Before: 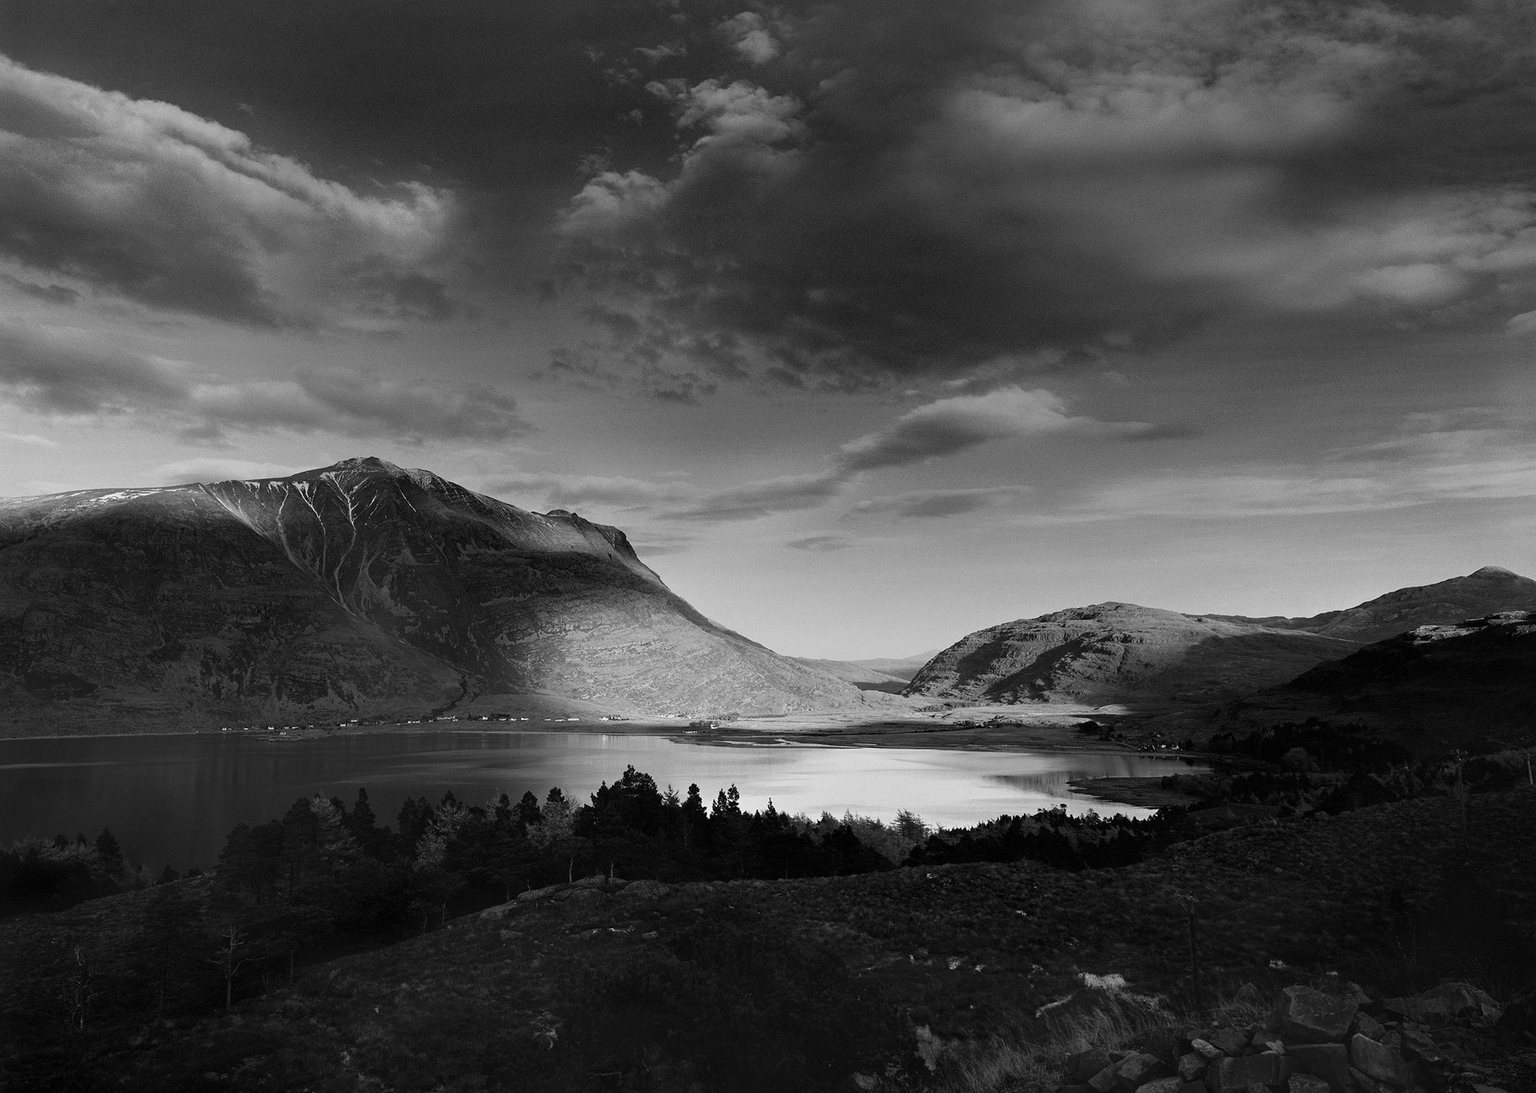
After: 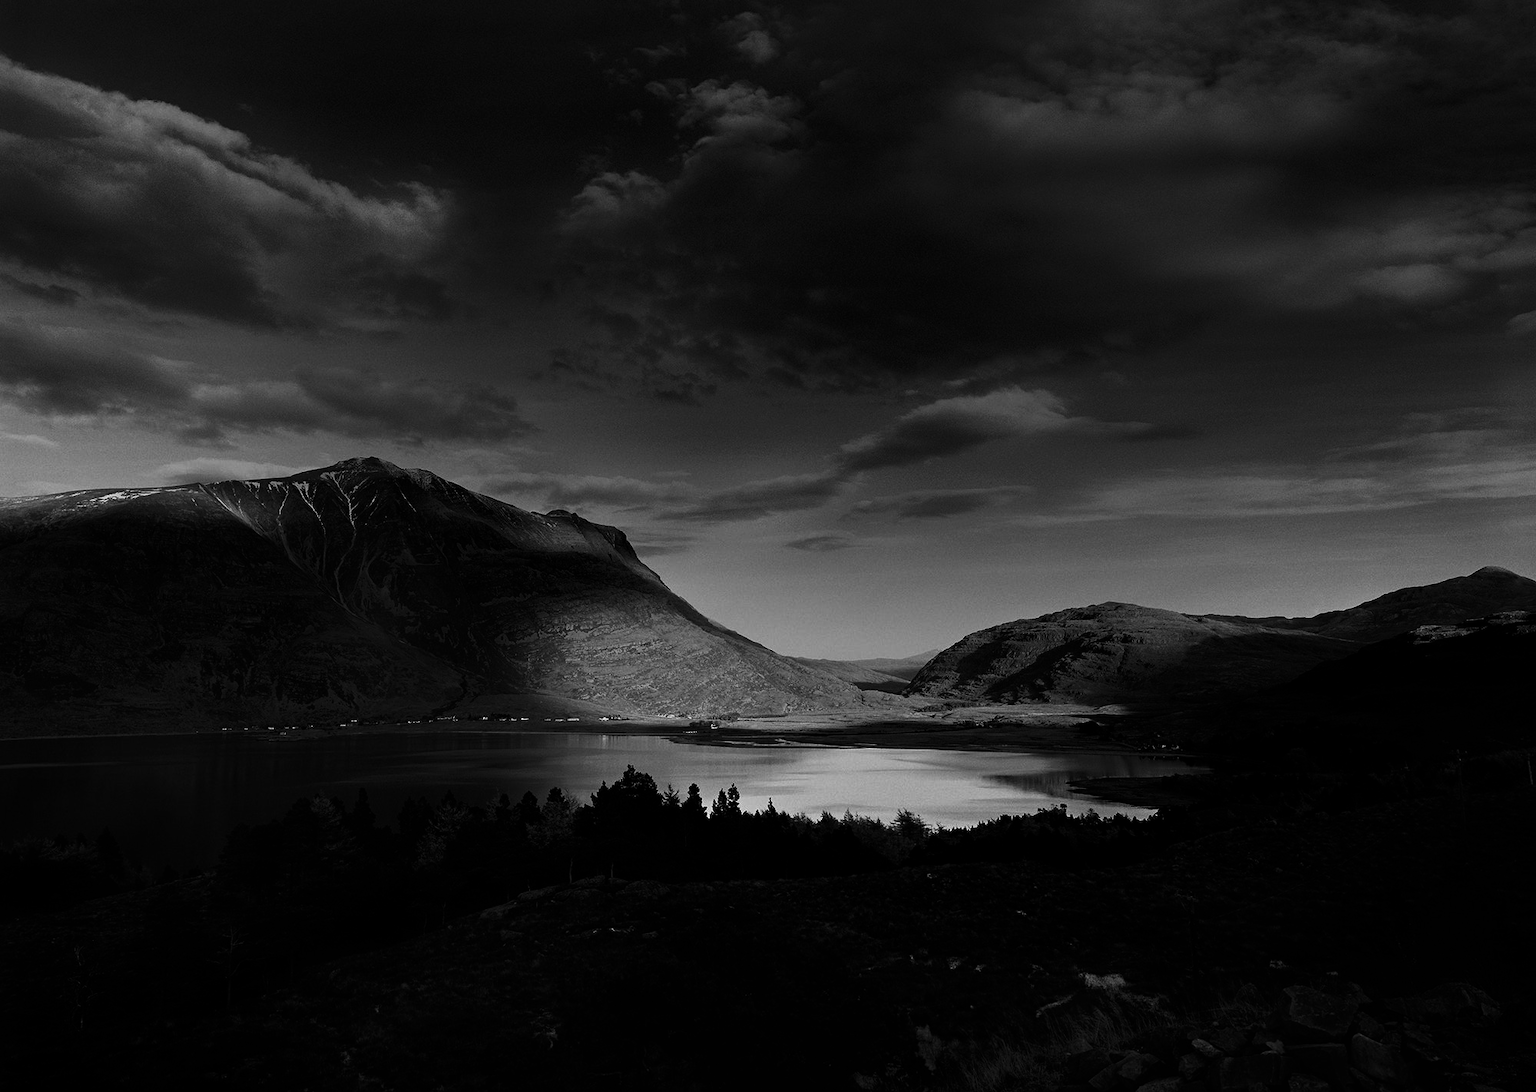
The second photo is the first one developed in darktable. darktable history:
color balance rgb: perceptual saturation grading › global saturation 35%, perceptual saturation grading › highlights -25%, perceptual saturation grading › shadows 50%
contrast brightness saturation: contrast -0.03, brightness -0.59, saturation -1
